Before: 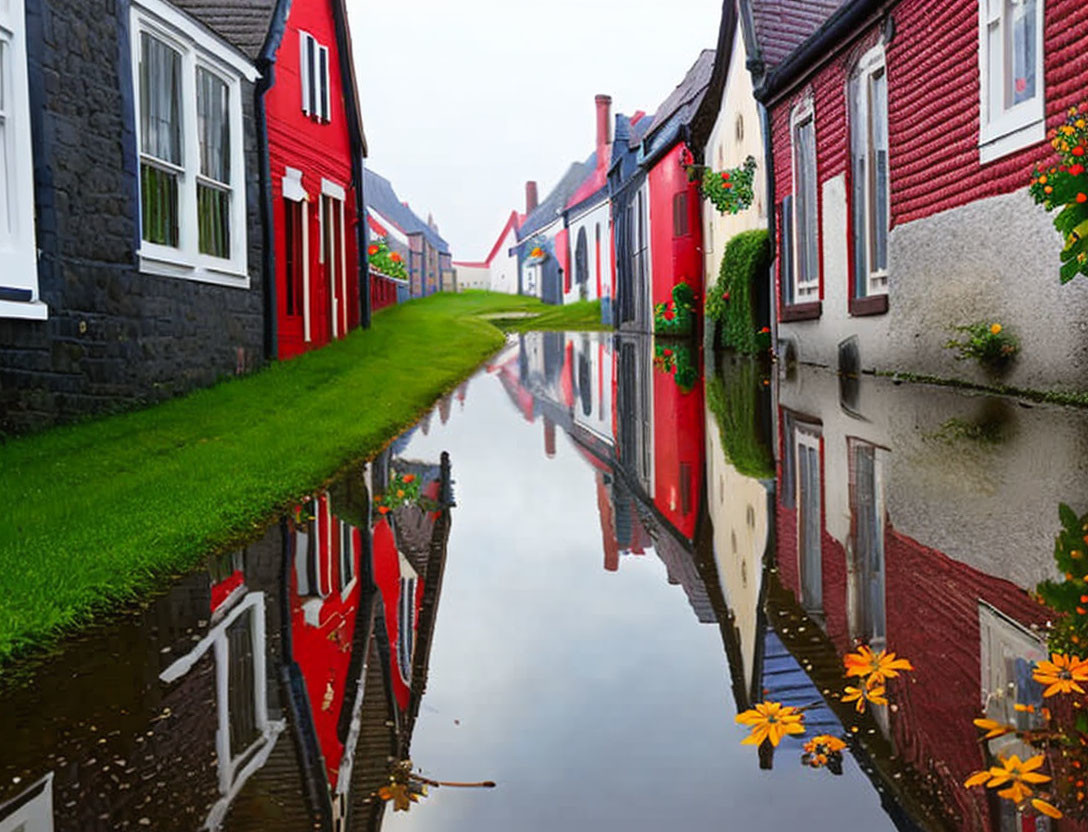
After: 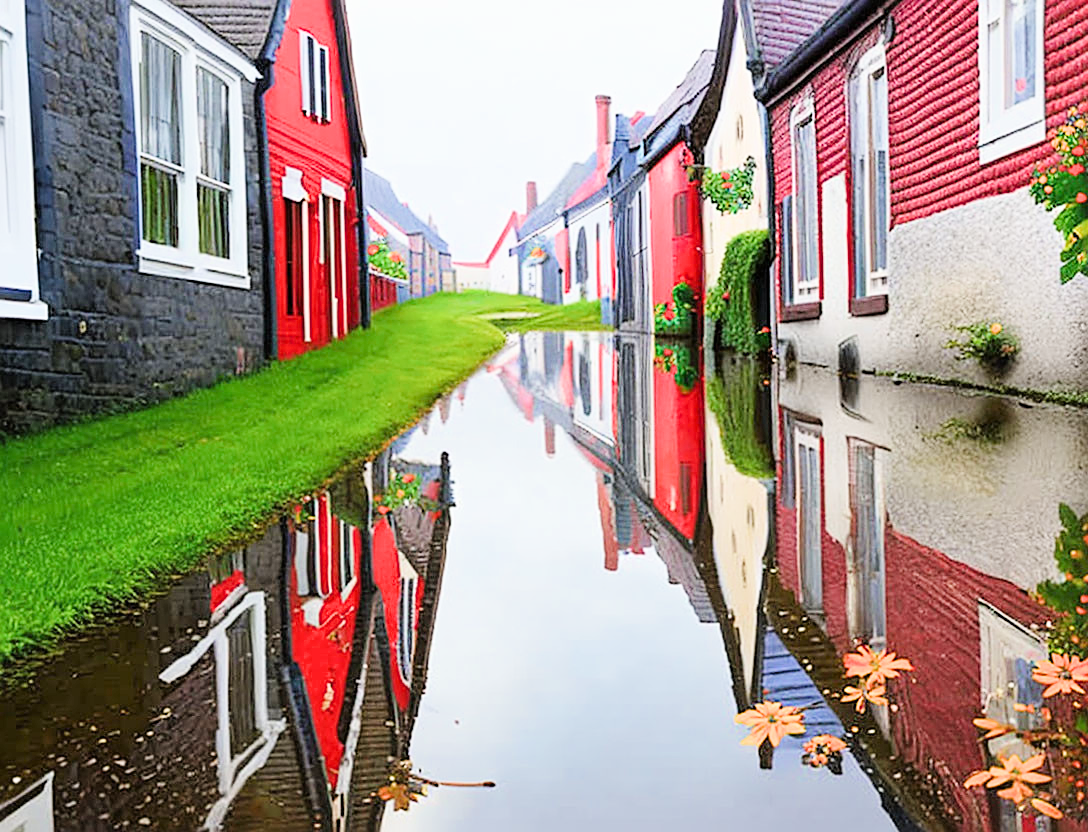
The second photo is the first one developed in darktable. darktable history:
exposure: black level correction 0, exposure 1.74 EV, compensate highlight preservation false
sharpen: on, module defaults
filmic rgb: black relative exposure -7.65 EV, white relative exposure 4.56 EV, hardness 3.61
